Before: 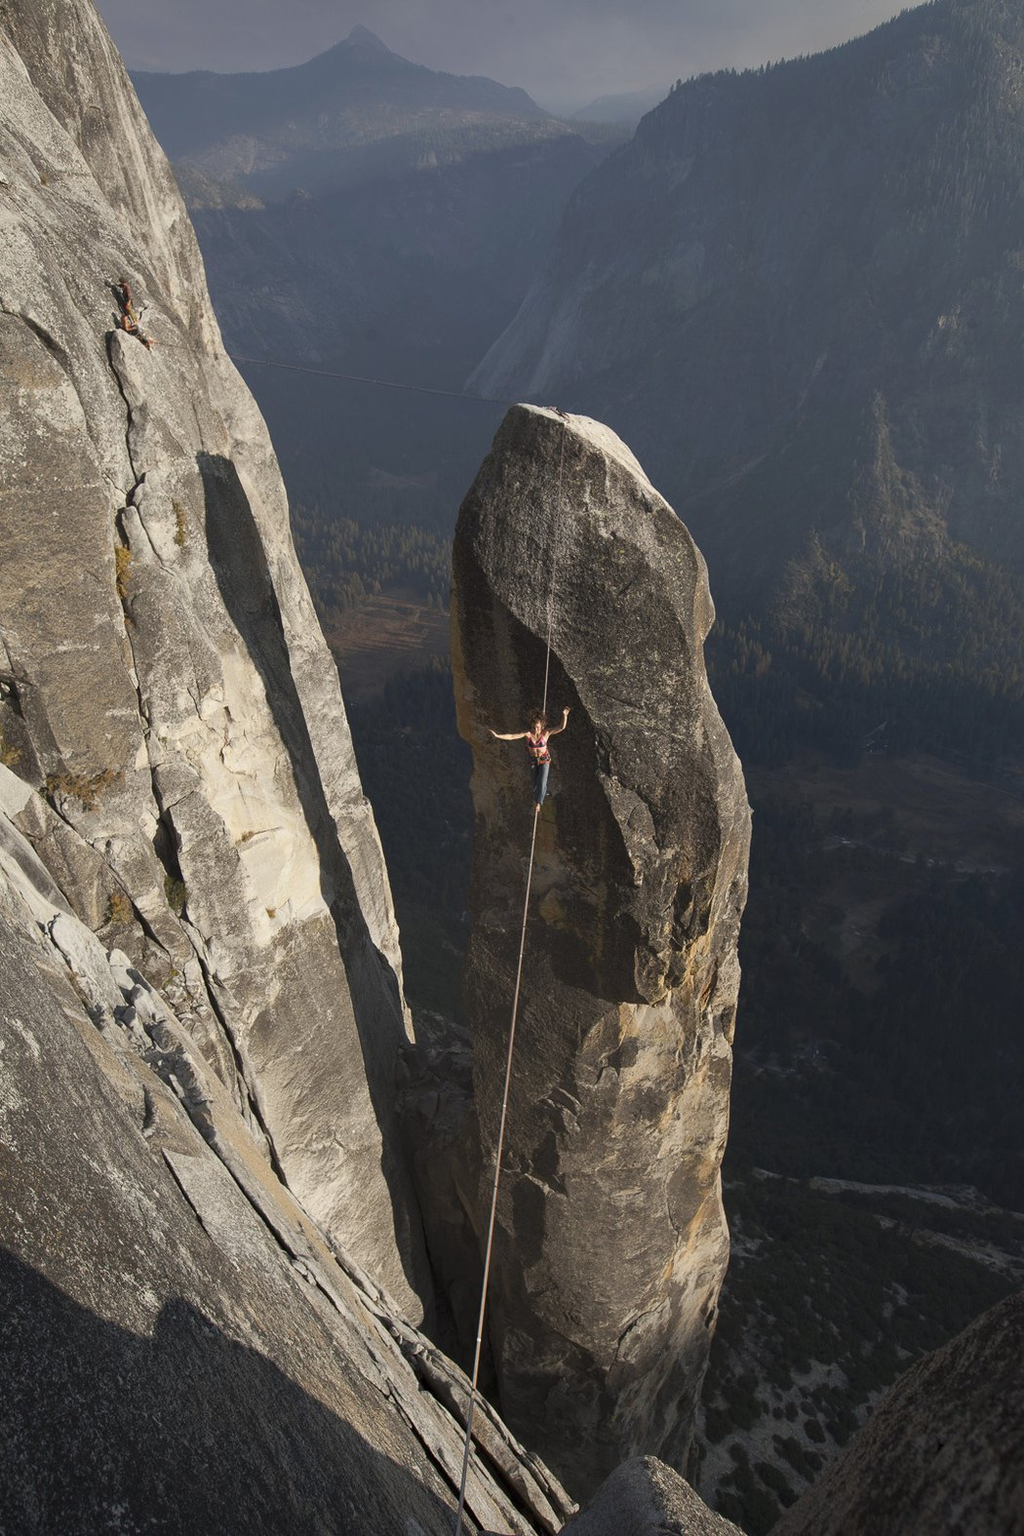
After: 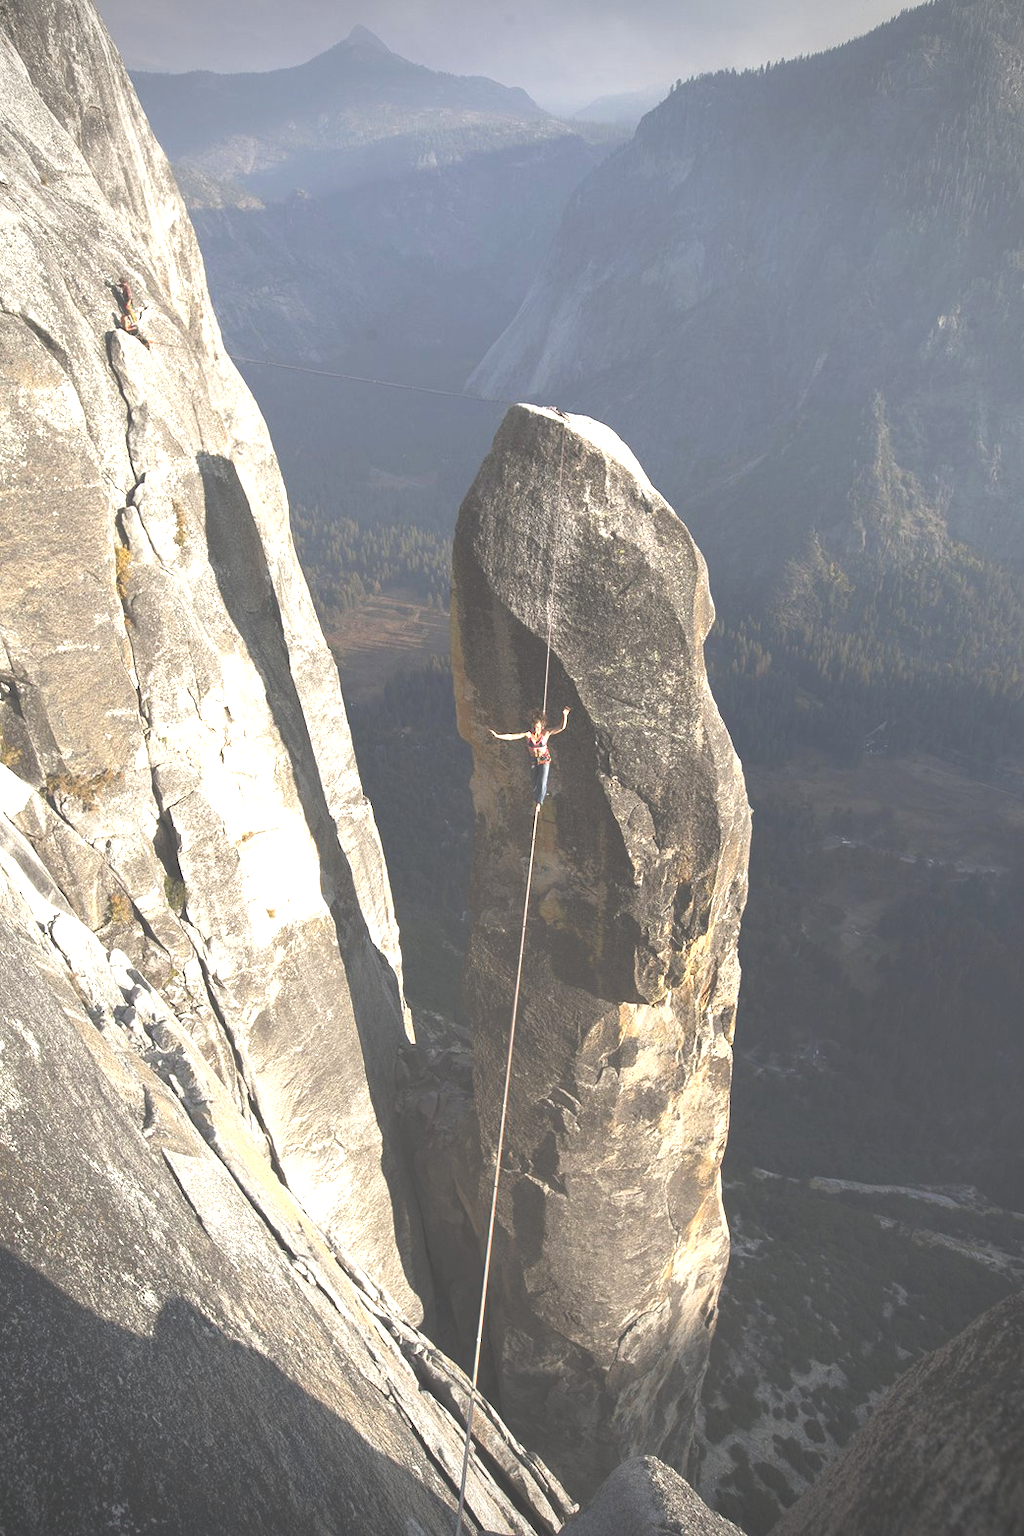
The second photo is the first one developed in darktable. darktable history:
vignetting: on, module defaults
exposure: black level correction -0.023, exposure 1.397 EV, compensate highlight preservation false
contrast equalizer: octaves 7, y [[0.5, 0.486, 0.447, 0.446, 0.489, 0.5], [0.5 ×6], [0.5 ×6], [0 ×6], [0 ×6]], mix 0.169
